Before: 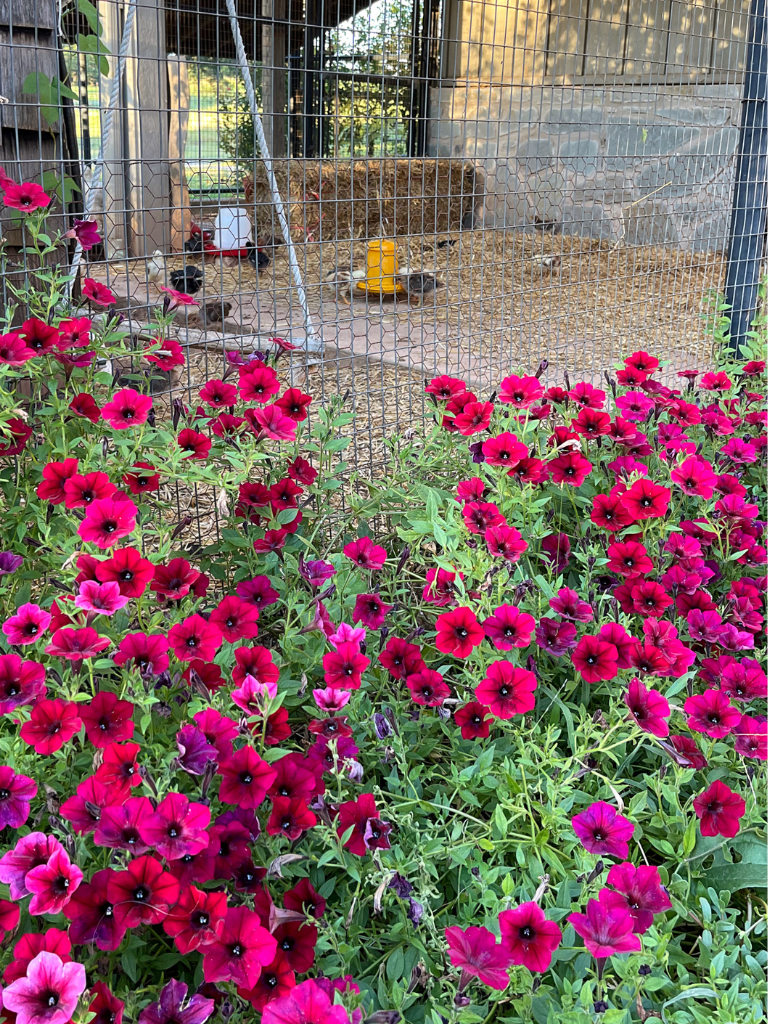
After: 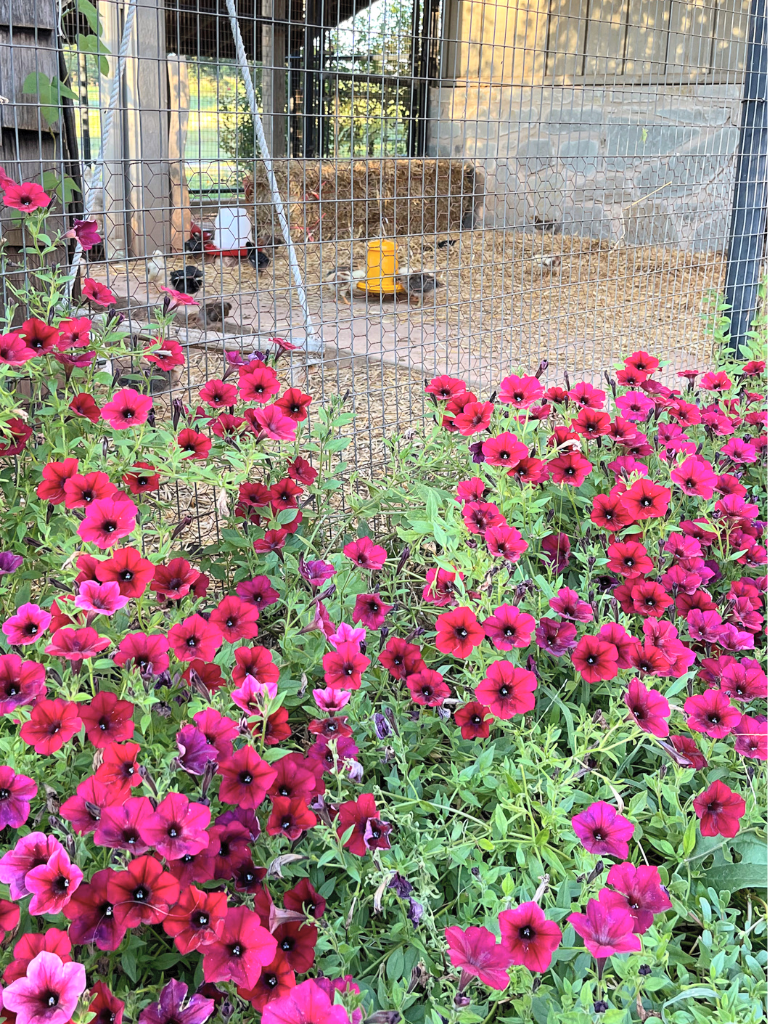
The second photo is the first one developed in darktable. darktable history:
contrast brightness saturation: contrast 0.137, brightness 0.212
